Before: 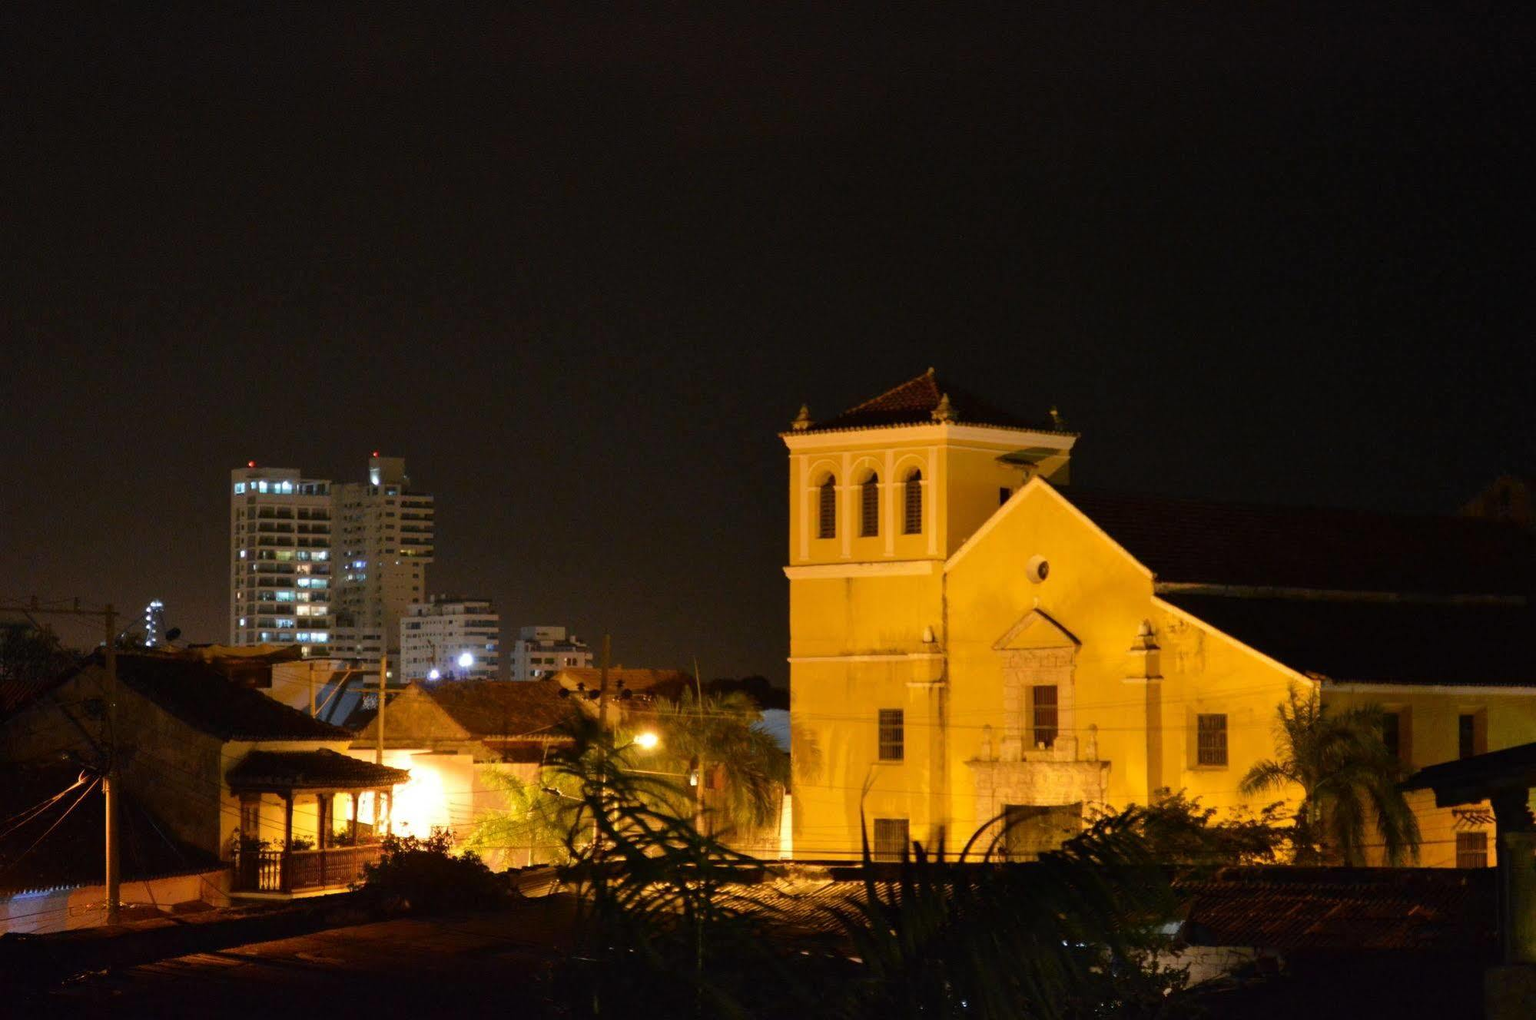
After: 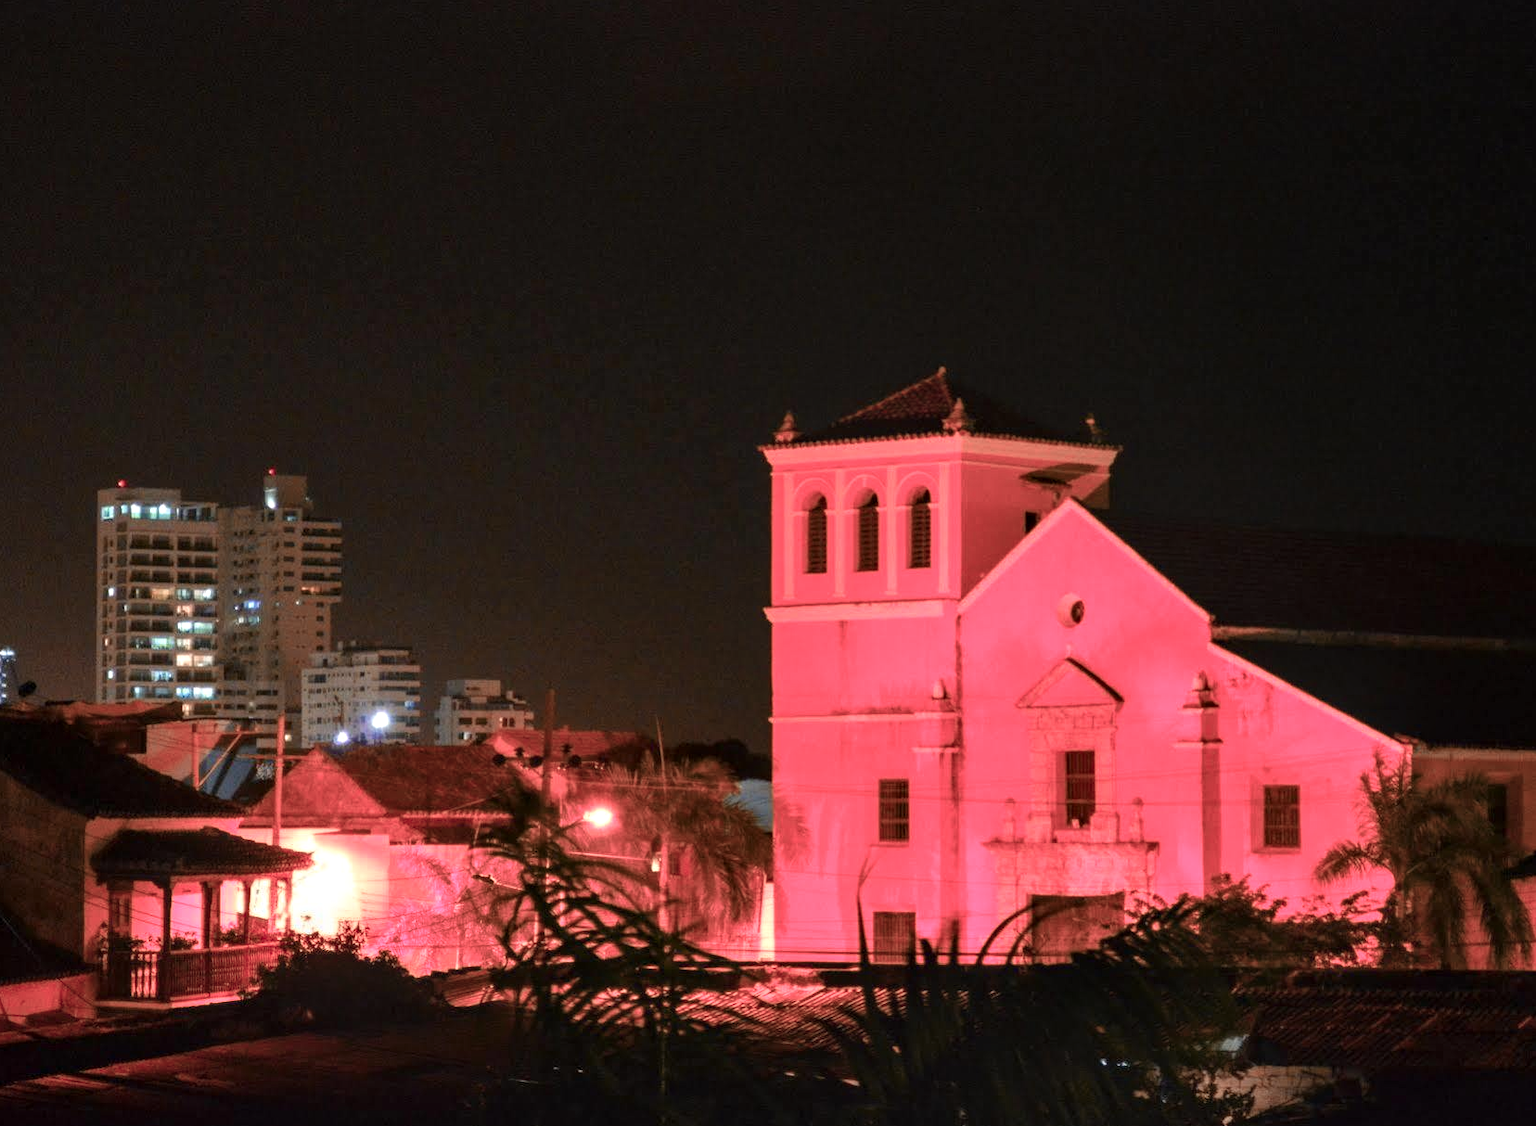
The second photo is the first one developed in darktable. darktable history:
crop: left 9.807%, top 6.259%, right 7.334%, bottom 2.177%
exposure: exposure 0.127 EV, compensate highlight preservation false
color zones: curves: ch2 [(0, 0.488) (0.143, 0.417) (0.286, 0.212) (0.429, 0.179) (0.571, 0.154) (0.714, 0.415) (0.857, 0.495) (1, 0.488)]
local contrast: on, module defaults
